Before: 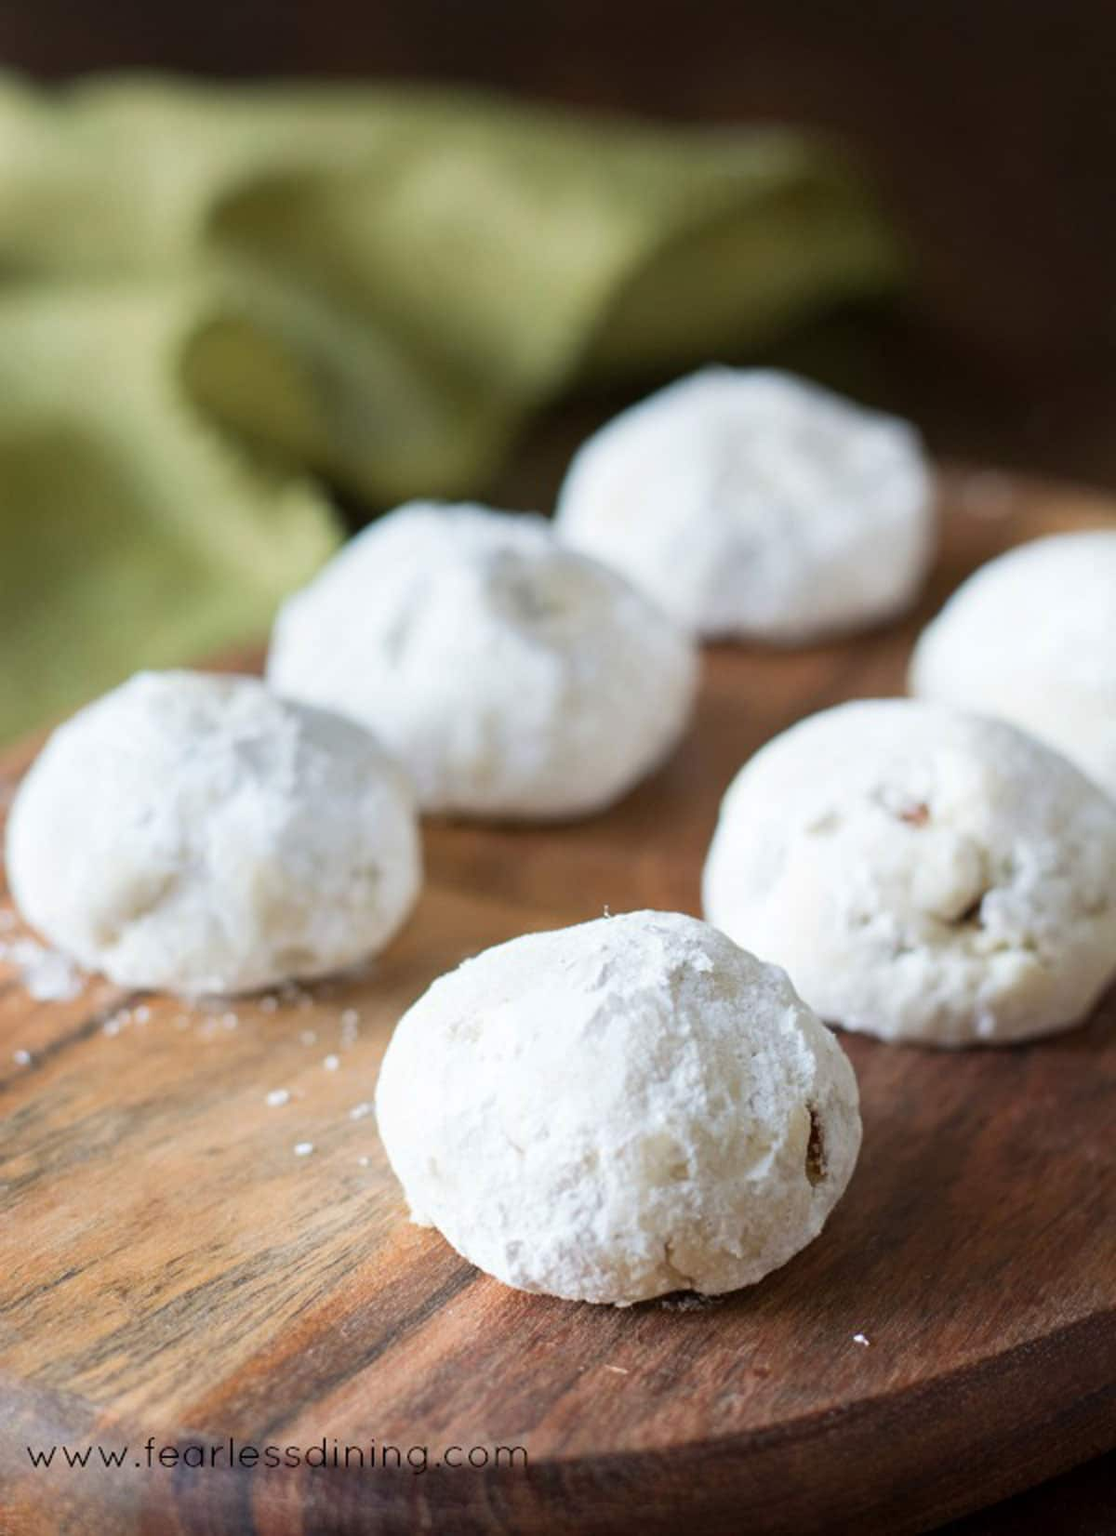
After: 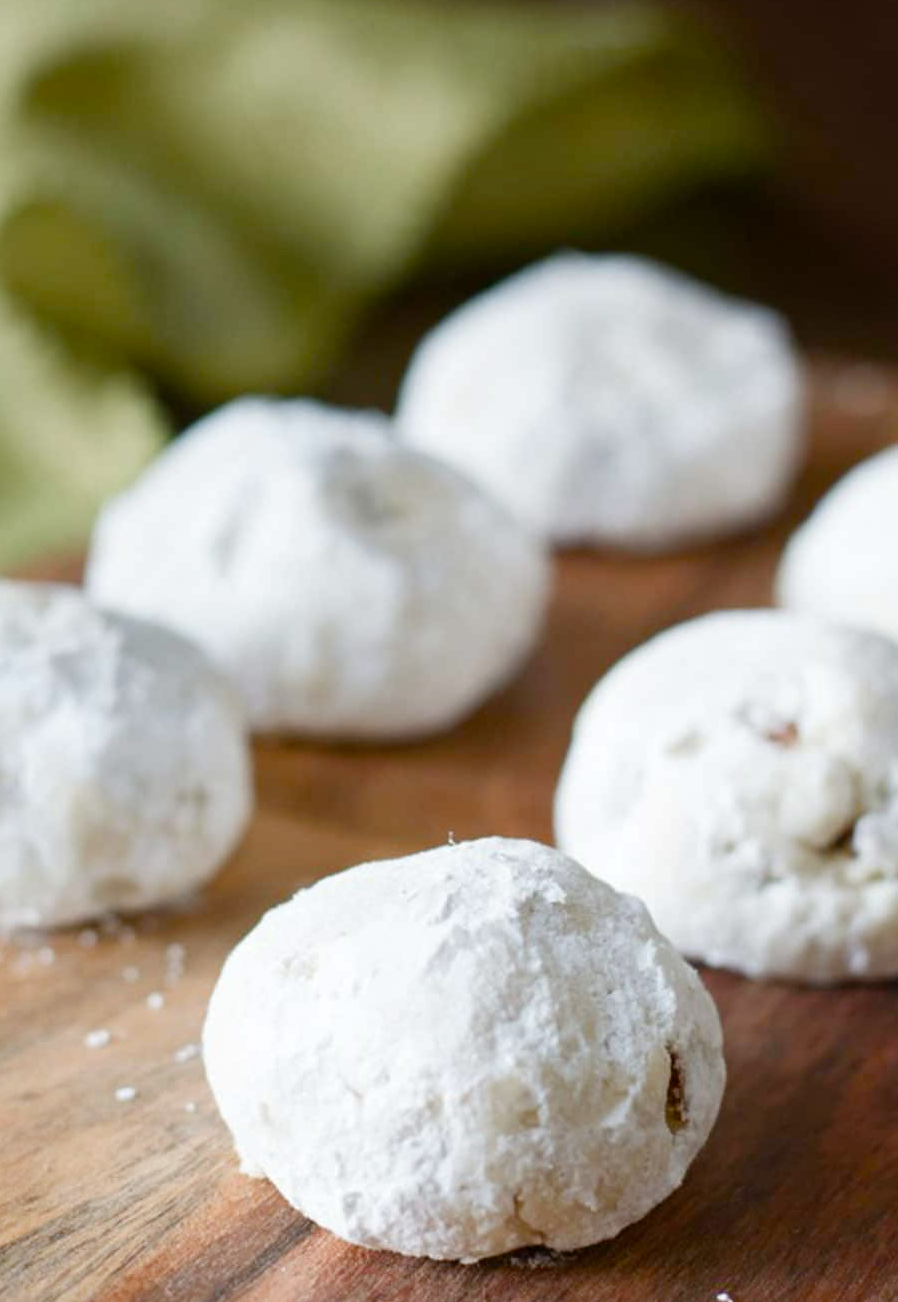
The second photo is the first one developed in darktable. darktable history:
crop: left 16.768%, top 8.653%, right 8.362%, bottom 12.485%
color balance rgb: perceptual saturation grading › global saturation 20%, perceptual saturation grading › highlights -50%, perceptual saturation grading › shadows 30%
